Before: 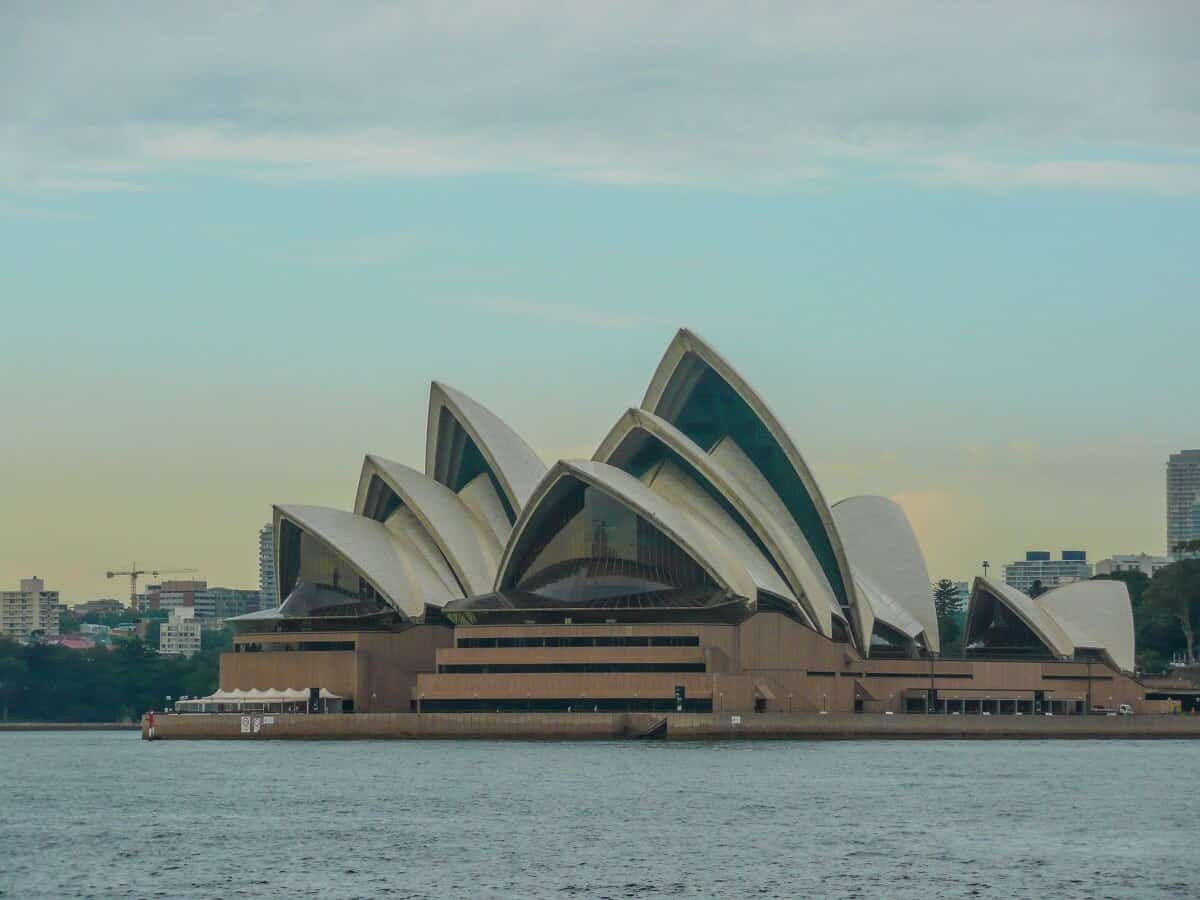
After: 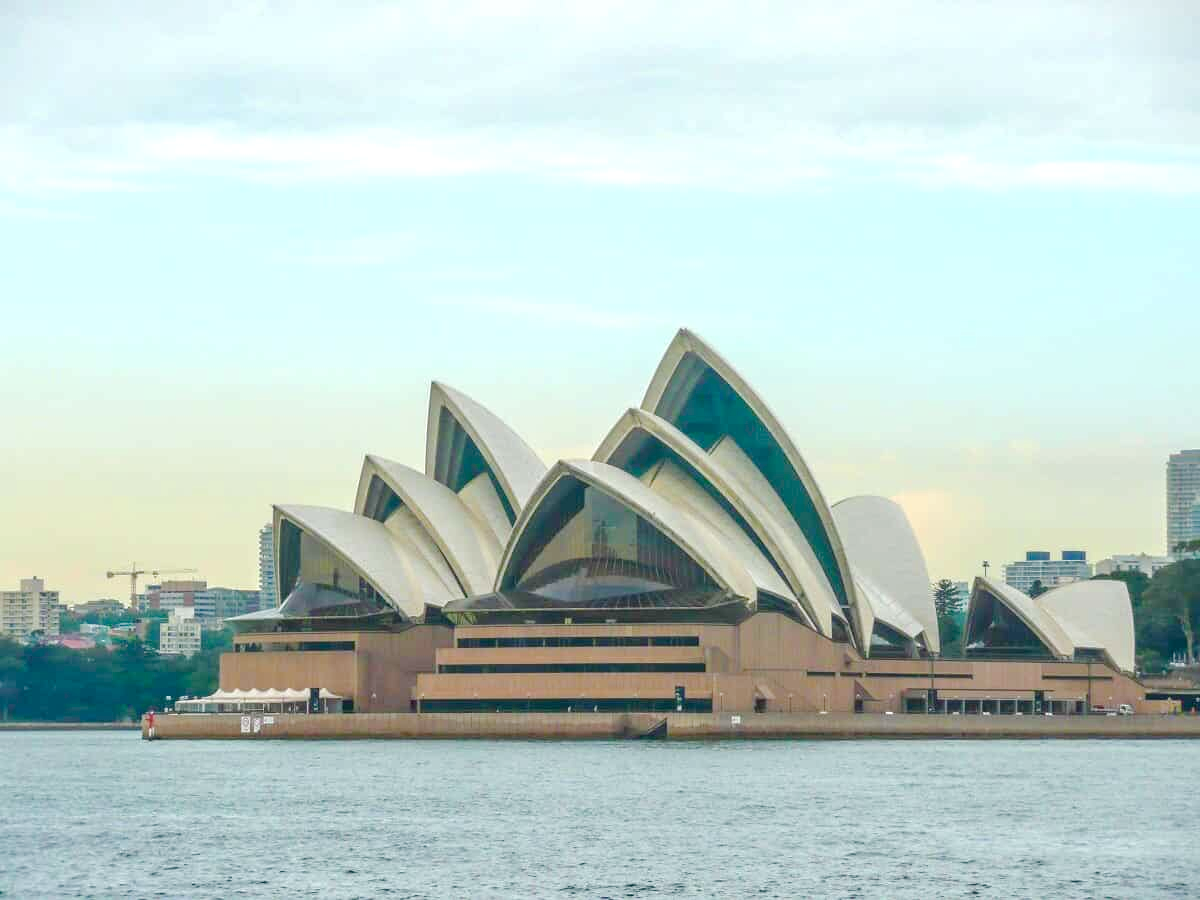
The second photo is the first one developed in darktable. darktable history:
color balance rgb: perceptual saturation grading › global saturation 25.275%, perceptual saturation grading › highlights -50.168%, perceptual saturation grading › shadows 30.187%, perceptual brilliance grading › mid-tones 10.3%, perceptual brilliance grading › shadows 15.268%
exposure: exposure 0.992 EV, compensate highlight preservation false
